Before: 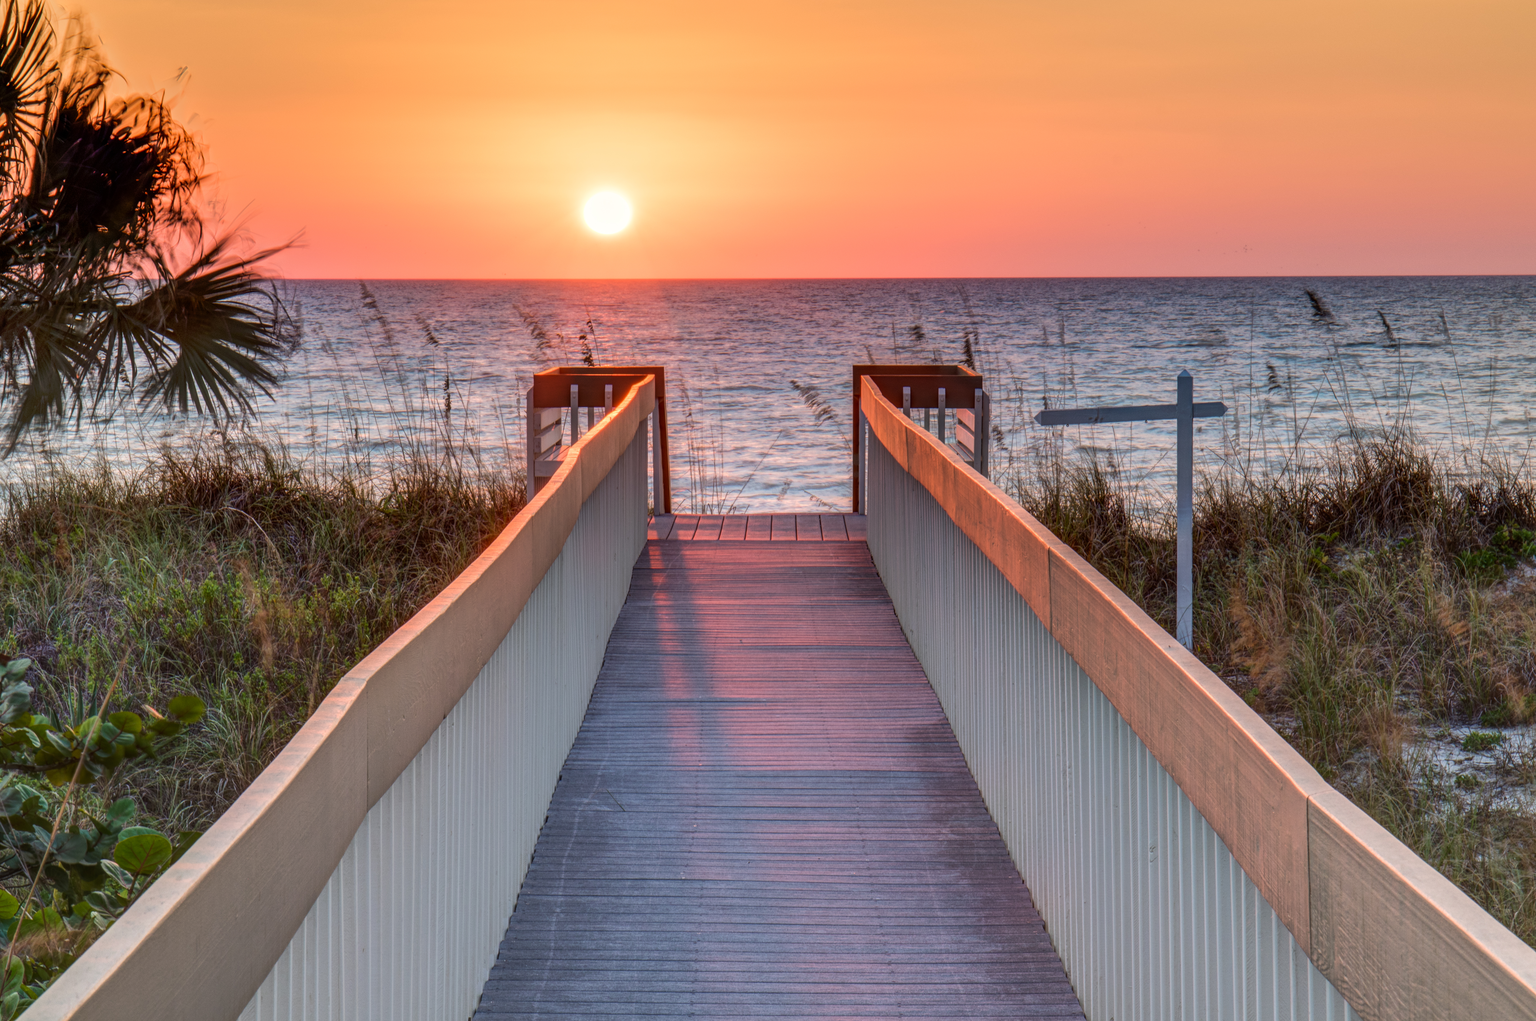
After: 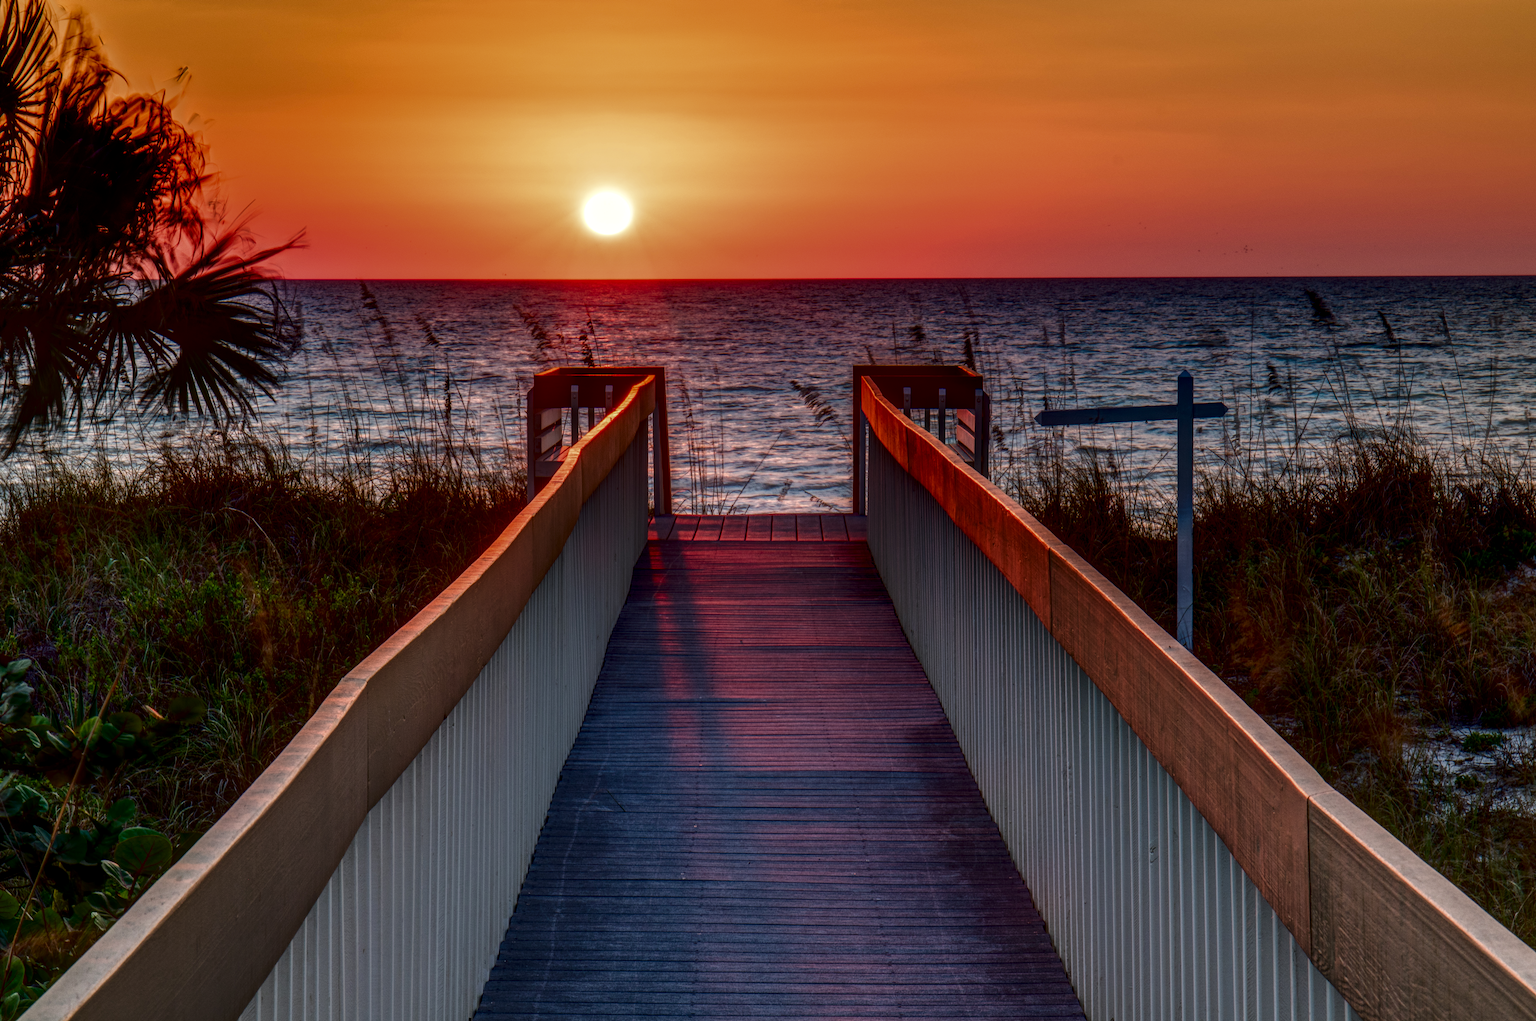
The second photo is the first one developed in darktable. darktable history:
local contrast: highlights 0%, shadows 0%, detail 133%
contrast brightness saturation: contrast 0.09, brightness -0.59, saturation 0.17
